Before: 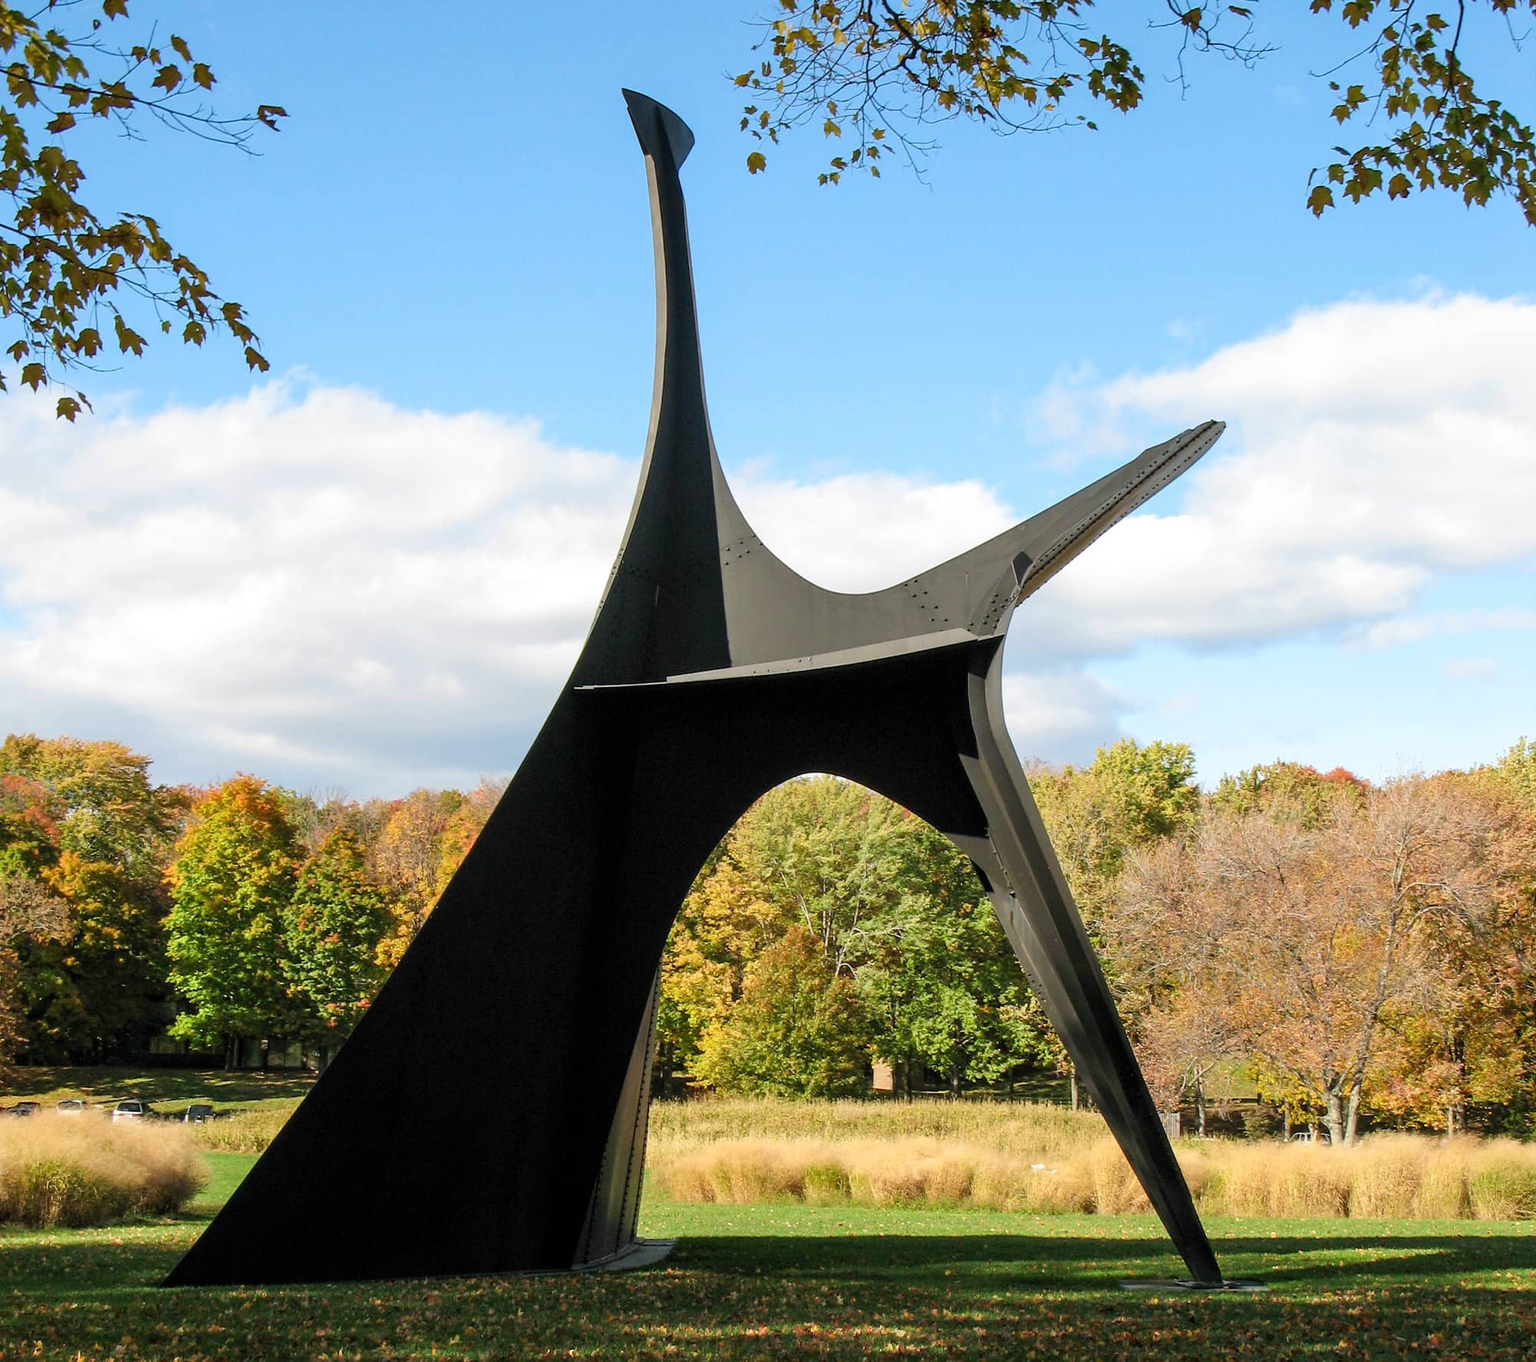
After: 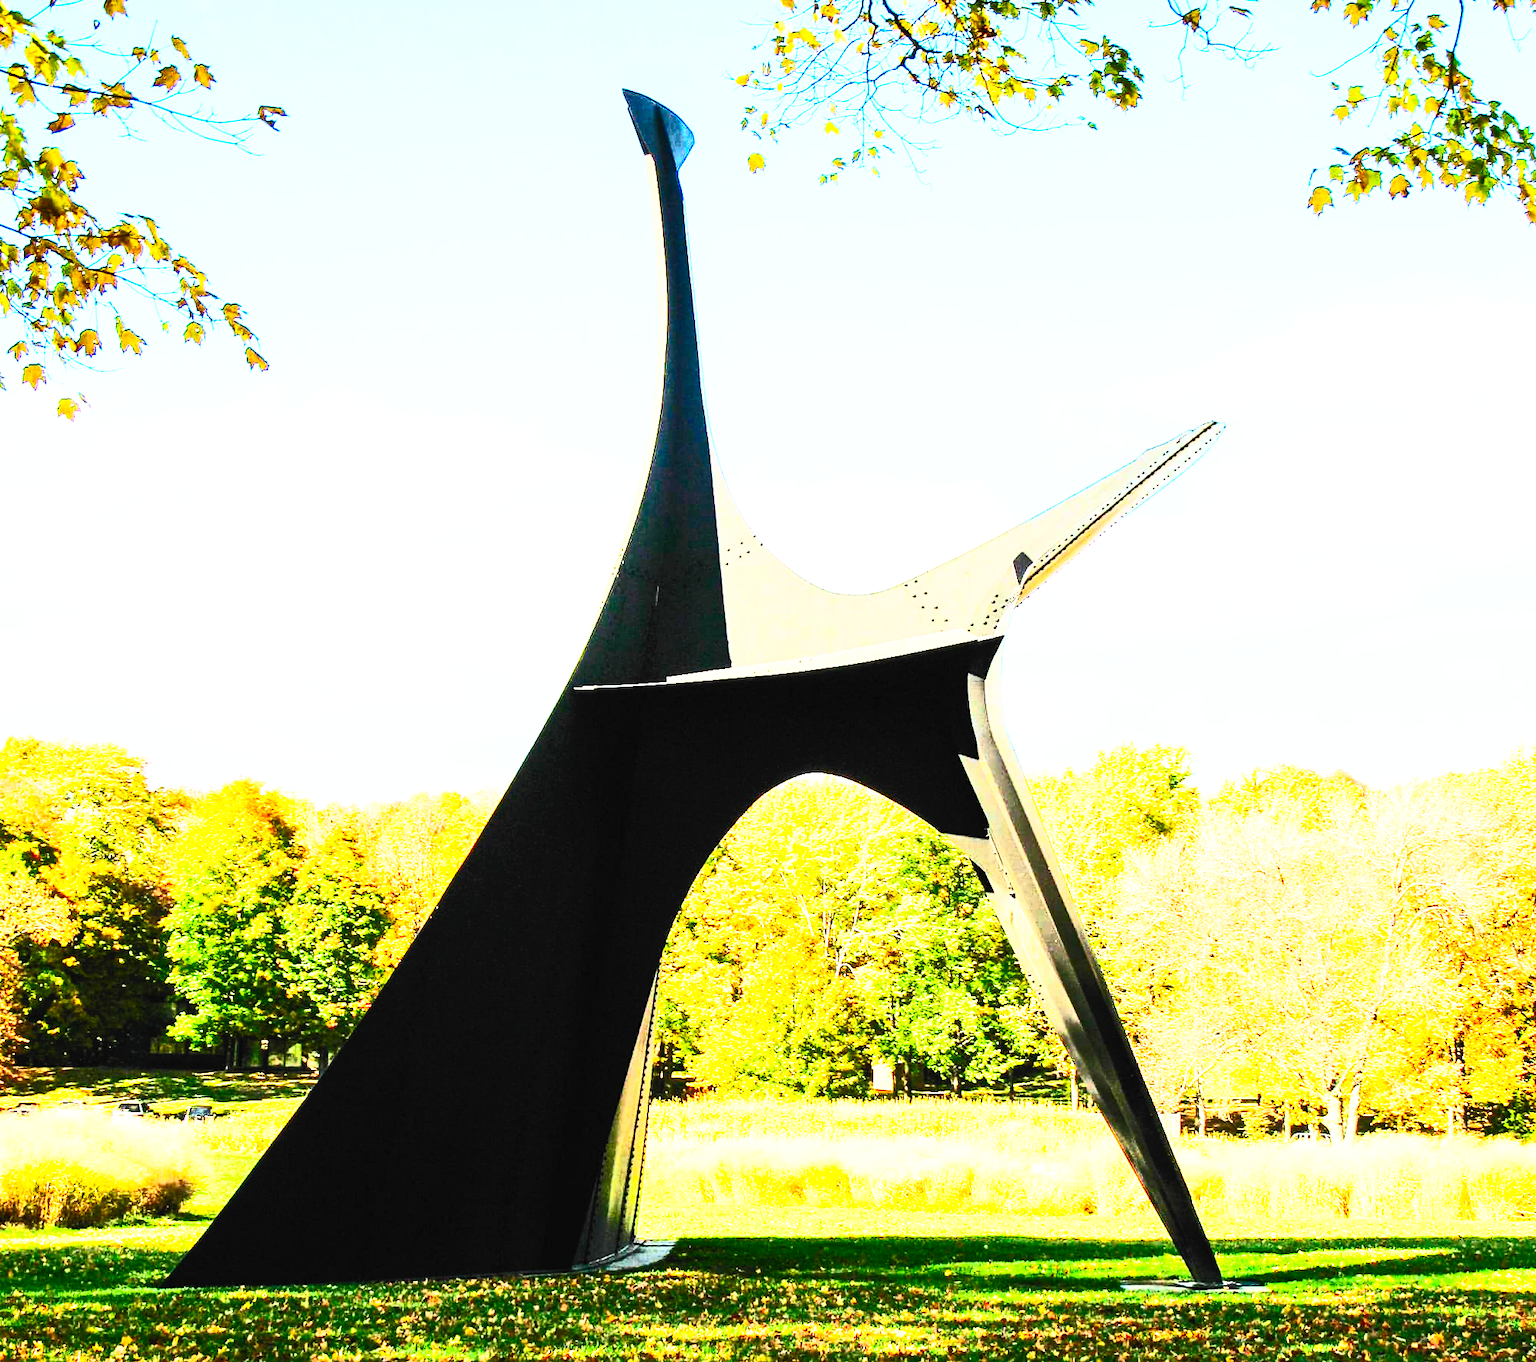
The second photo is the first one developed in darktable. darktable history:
base curve: curves: ch0 [(0, 0) (0.007, 0.004) (0.027, 0.03) (0.046, 0.07) (0.207, 0.54) (0.442, 0.872) (0.673, 0.972) (1, 1)], preserve colors none
exposure: exposure 0.653 EV, compensate highlight preservation false
tone equalizer: -8 EV -0.563 EV, edges refinement/feathering 500, mask exposure compensation -1.57 EV, preserve details no
contrast brightness saturation: contrast 0.819, brightness 0.608, saturation 0.582
